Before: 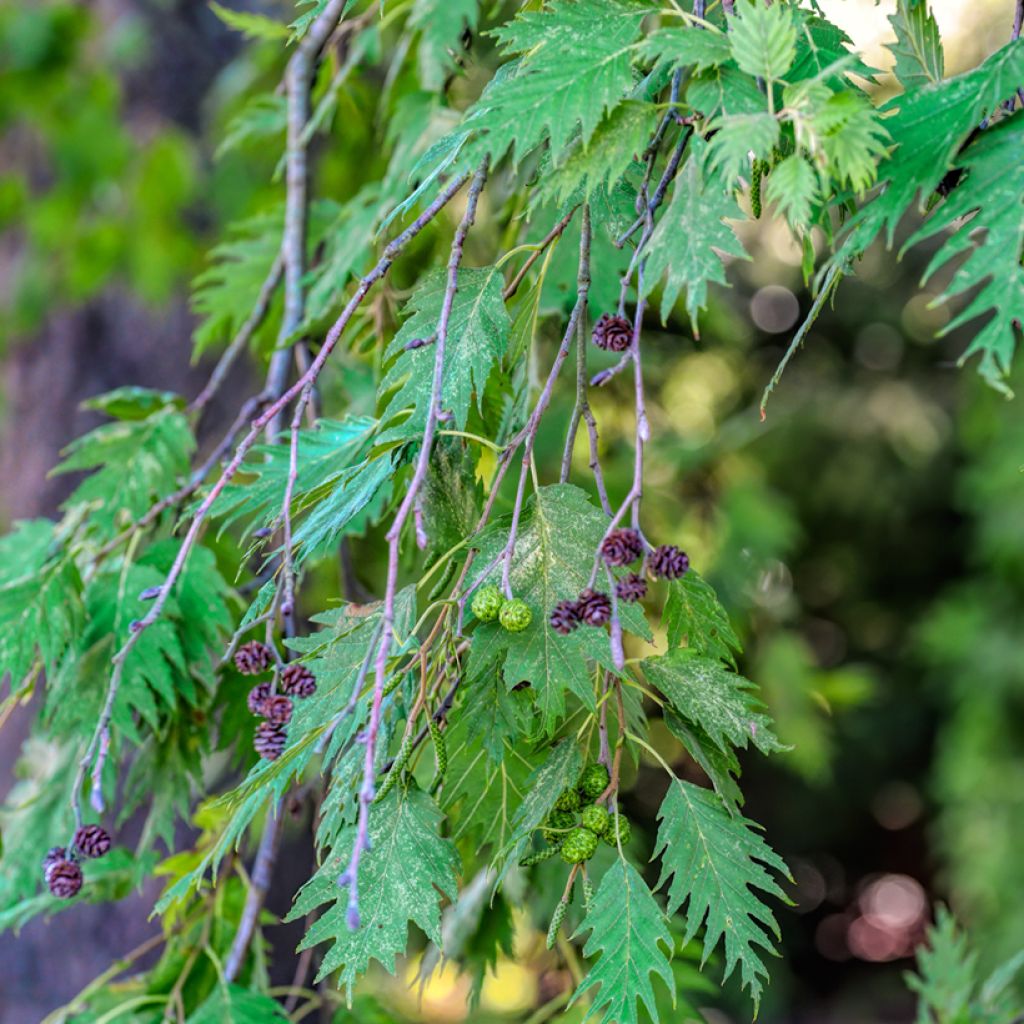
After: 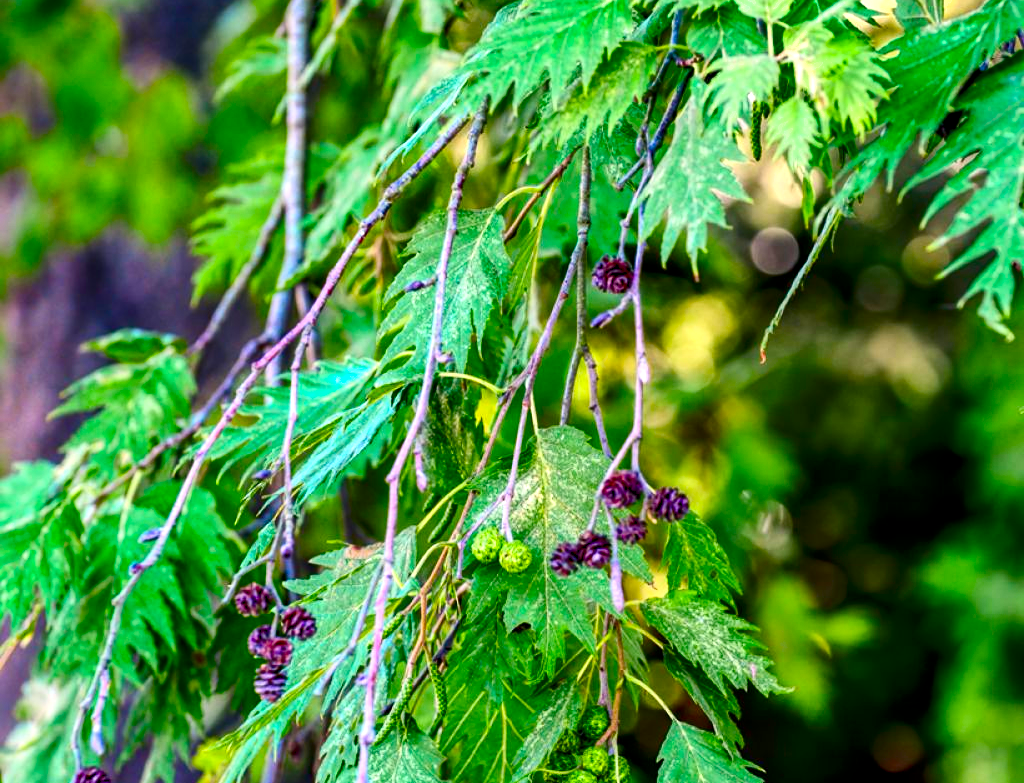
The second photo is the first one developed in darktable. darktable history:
shadows and highlights: low approximation 0.01, soften with gaussian
contrast brightness saturation: contrast 0.19, brightness -0.1, saturation 0.214
color balance rgb: highlights gain › chroma 1.58%, highlights gain › hue 57.12°, global offset › luminance -0.297%, global offset › hue 261.32°, perceptual saturation grading › global saturation 25.194%, perceptual saturation grading › highlights -28.438%, perceptual saturation grading › shadows 34.42%, perceptual brilliance grading › global brilliance 18.804%
crop: top 5.706%, bottom 17.801%
